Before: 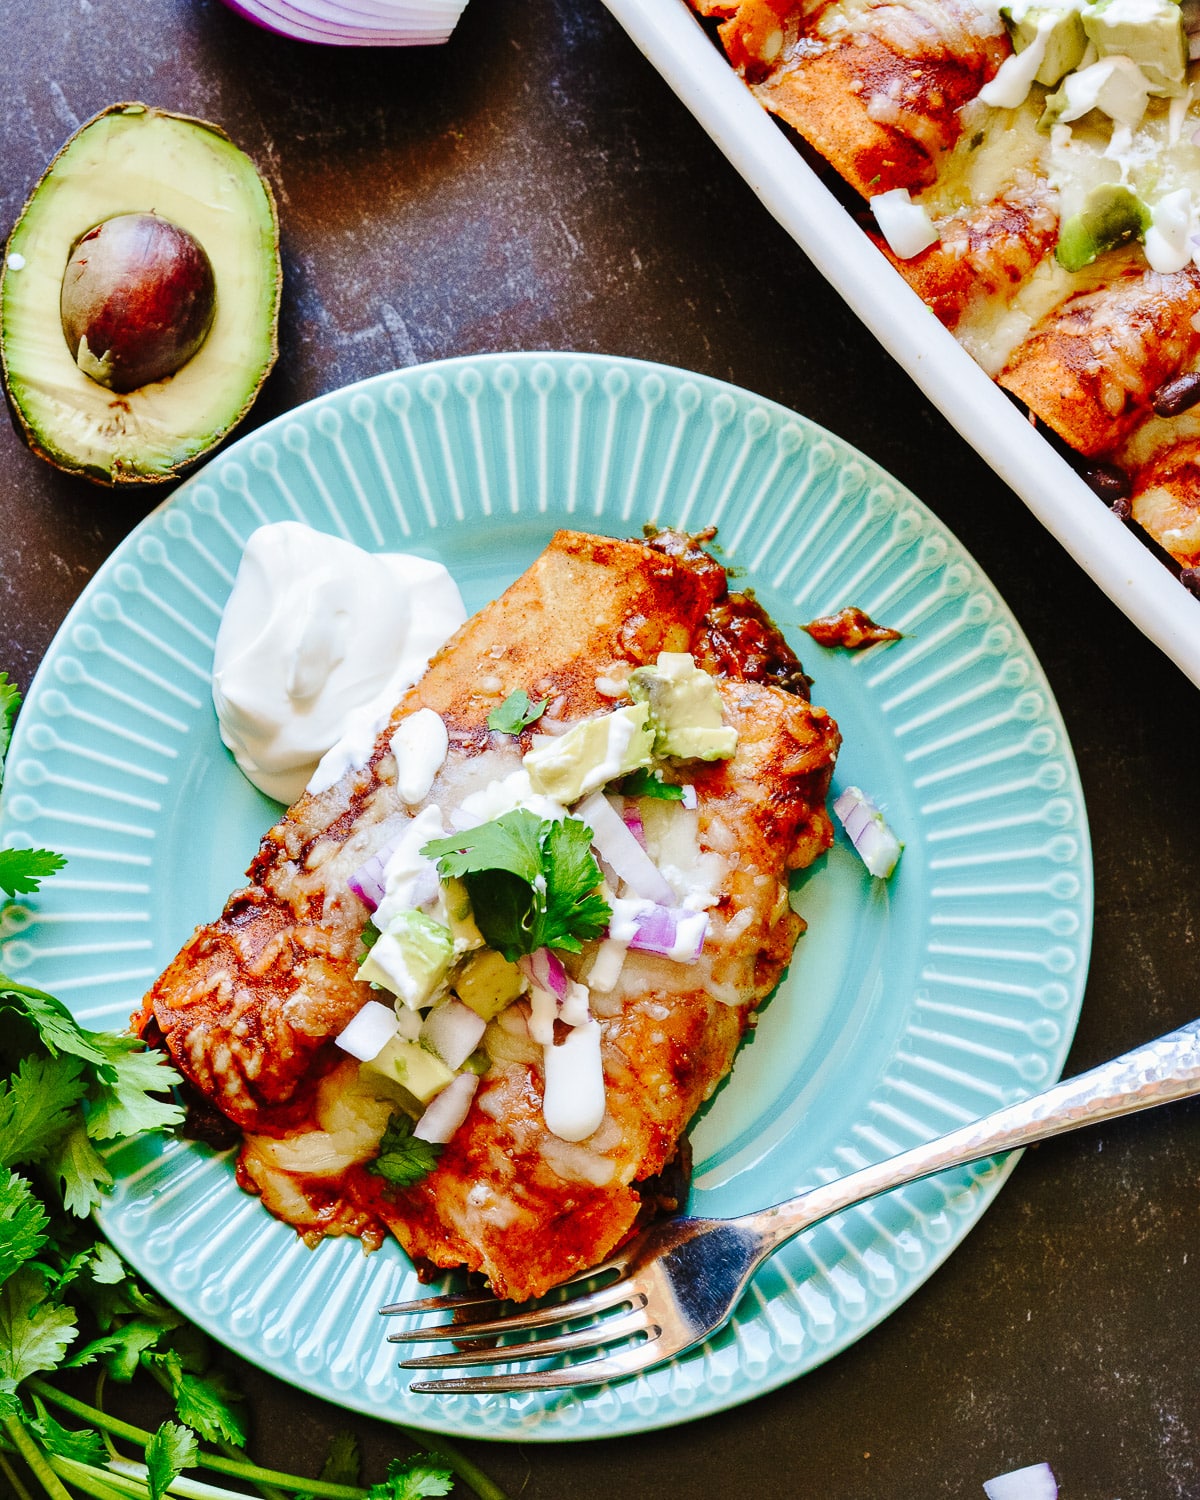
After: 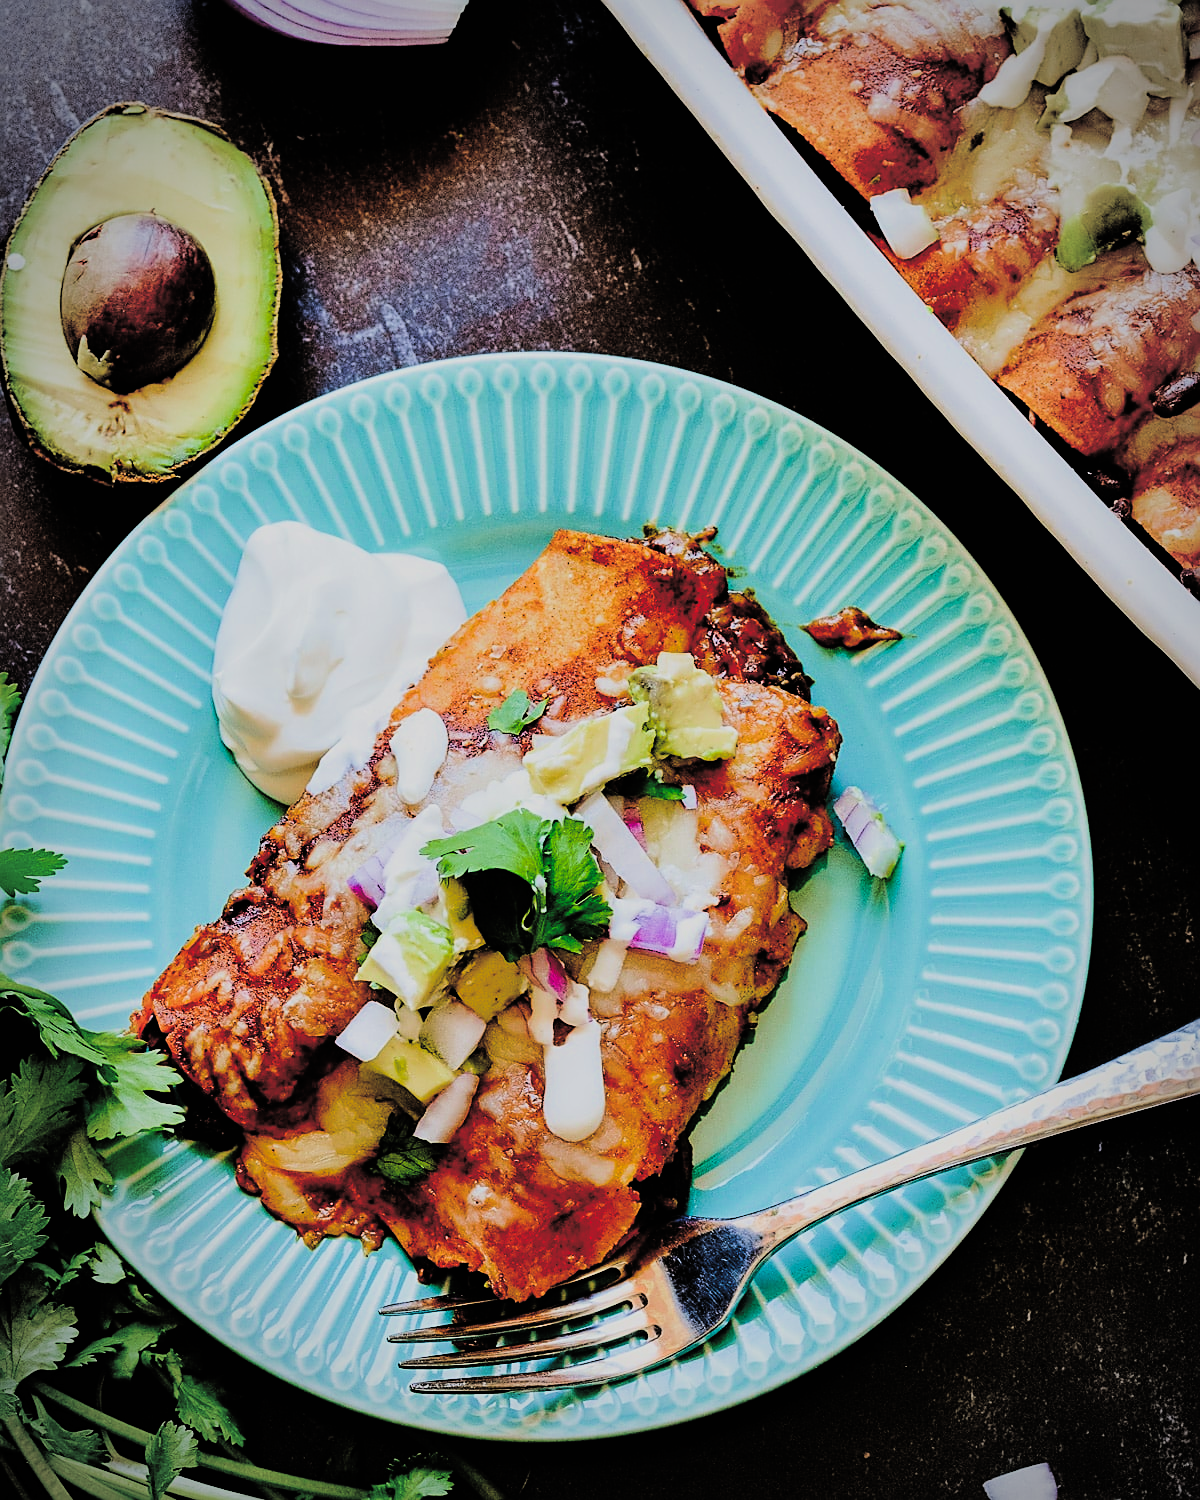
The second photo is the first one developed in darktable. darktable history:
color balance rgb: perceptual saturation grading › global saturation 25%, global vibrance 10%
vignetting: automatic ratio true
exposure: black level correction 0.001, exposure 0.191 EV, compensate highlight preservation false
rgb curve: curves: ch0 [(0, 0.186) (0.314, 0.284) (0.775, 0.708) (1, 1)], compensate middle gray true, preserve colors none
sharpen: amount 0.55
filmic rgb: black relative exposure -3.21 EV, white relative exposure 7.02 EV, hardness 1.46, contrast 1.35
